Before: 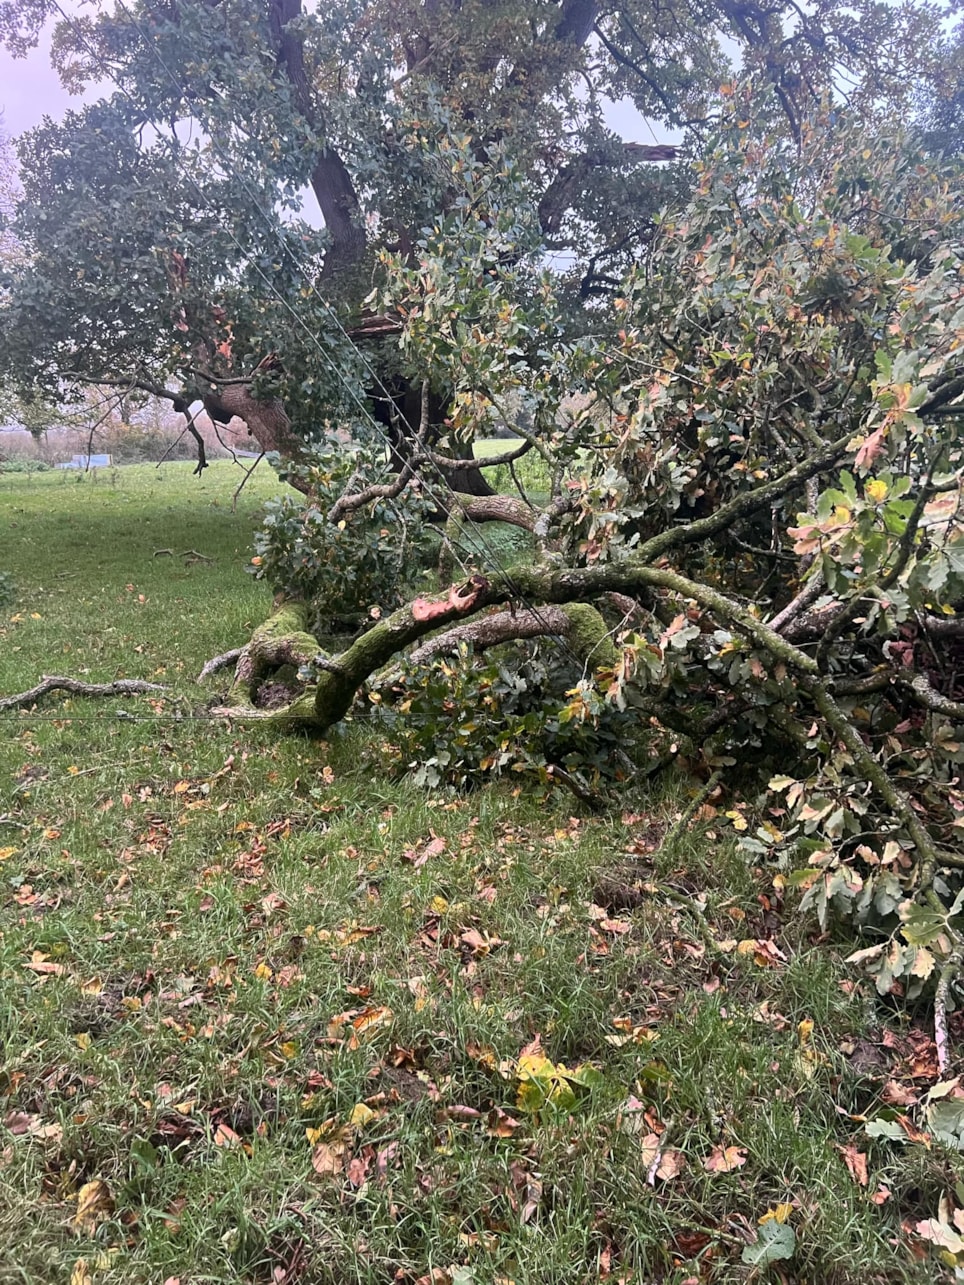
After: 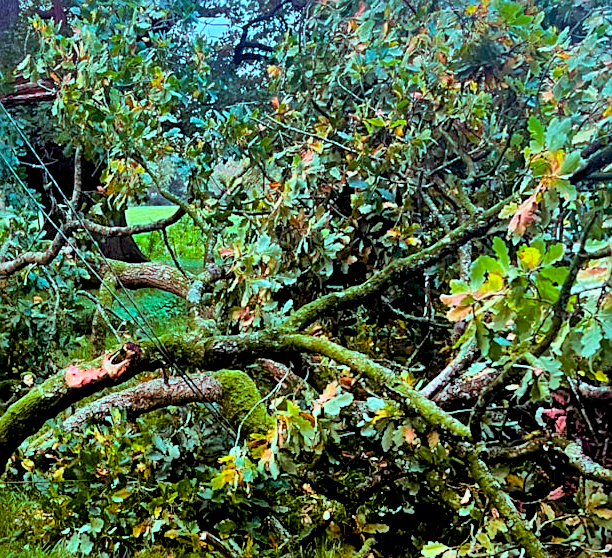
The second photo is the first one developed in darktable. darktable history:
shadows and highlights: shadows 73.35, highlights -60.77, soften with gaussian
crop: left 36.021%, top 18.142%, right 0.444%, bottom 38.431%
sharpen: on, module defaults
velvia: on, module defaults
color balance rgb: highlights gain › chroma 4.094%, highlights gain › hue 202.29°, perceptual saturation grading › global saturation 99.705%, global vibrance 24.144%
exposure: black level correction 0.01, compensate highlight preservation false
